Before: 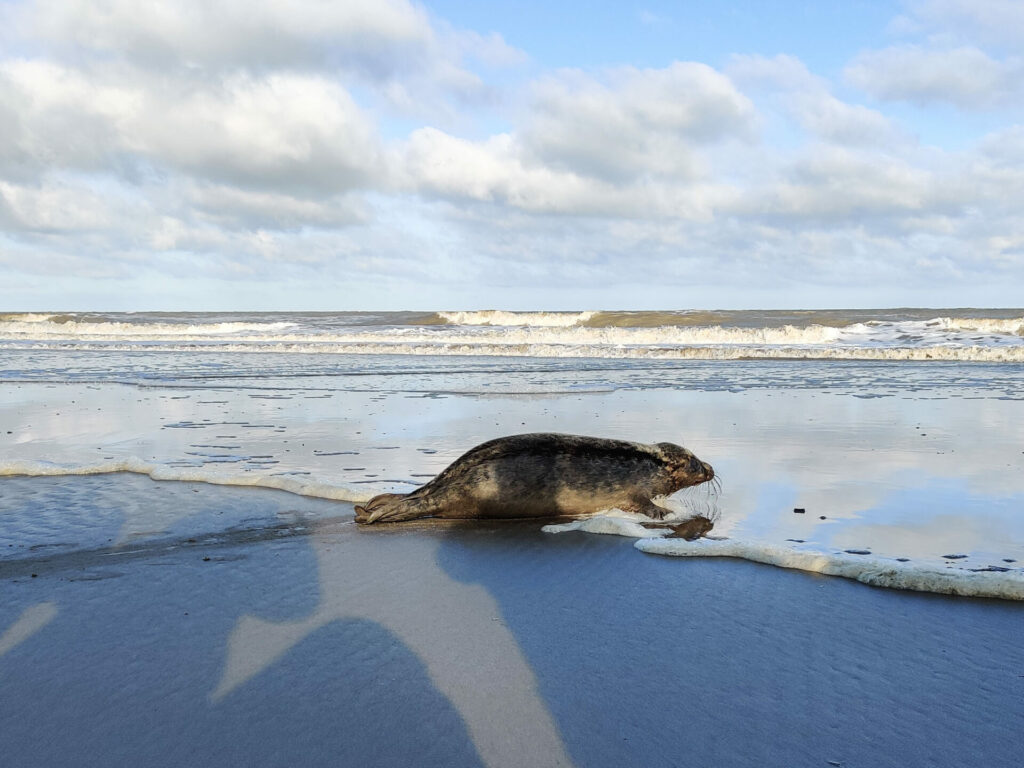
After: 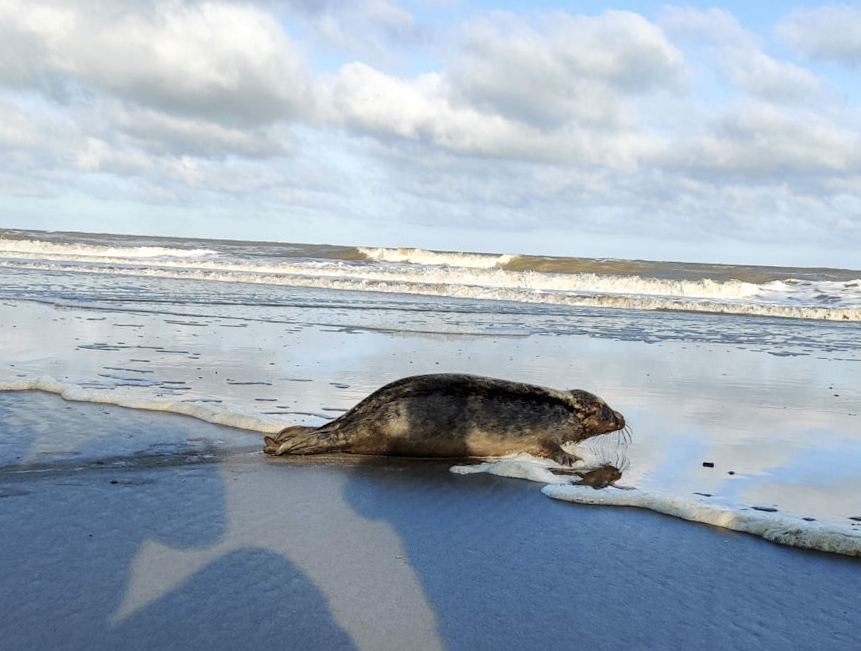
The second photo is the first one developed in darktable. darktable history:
local contrast: mode bilateral grid, contrast 19, coarseness 50, detail 120%, midtone range 0.2
crop and rotate: angle -3.02°, left 5.341%, top 5.169%, right 4.682%, bottom 4.113%
